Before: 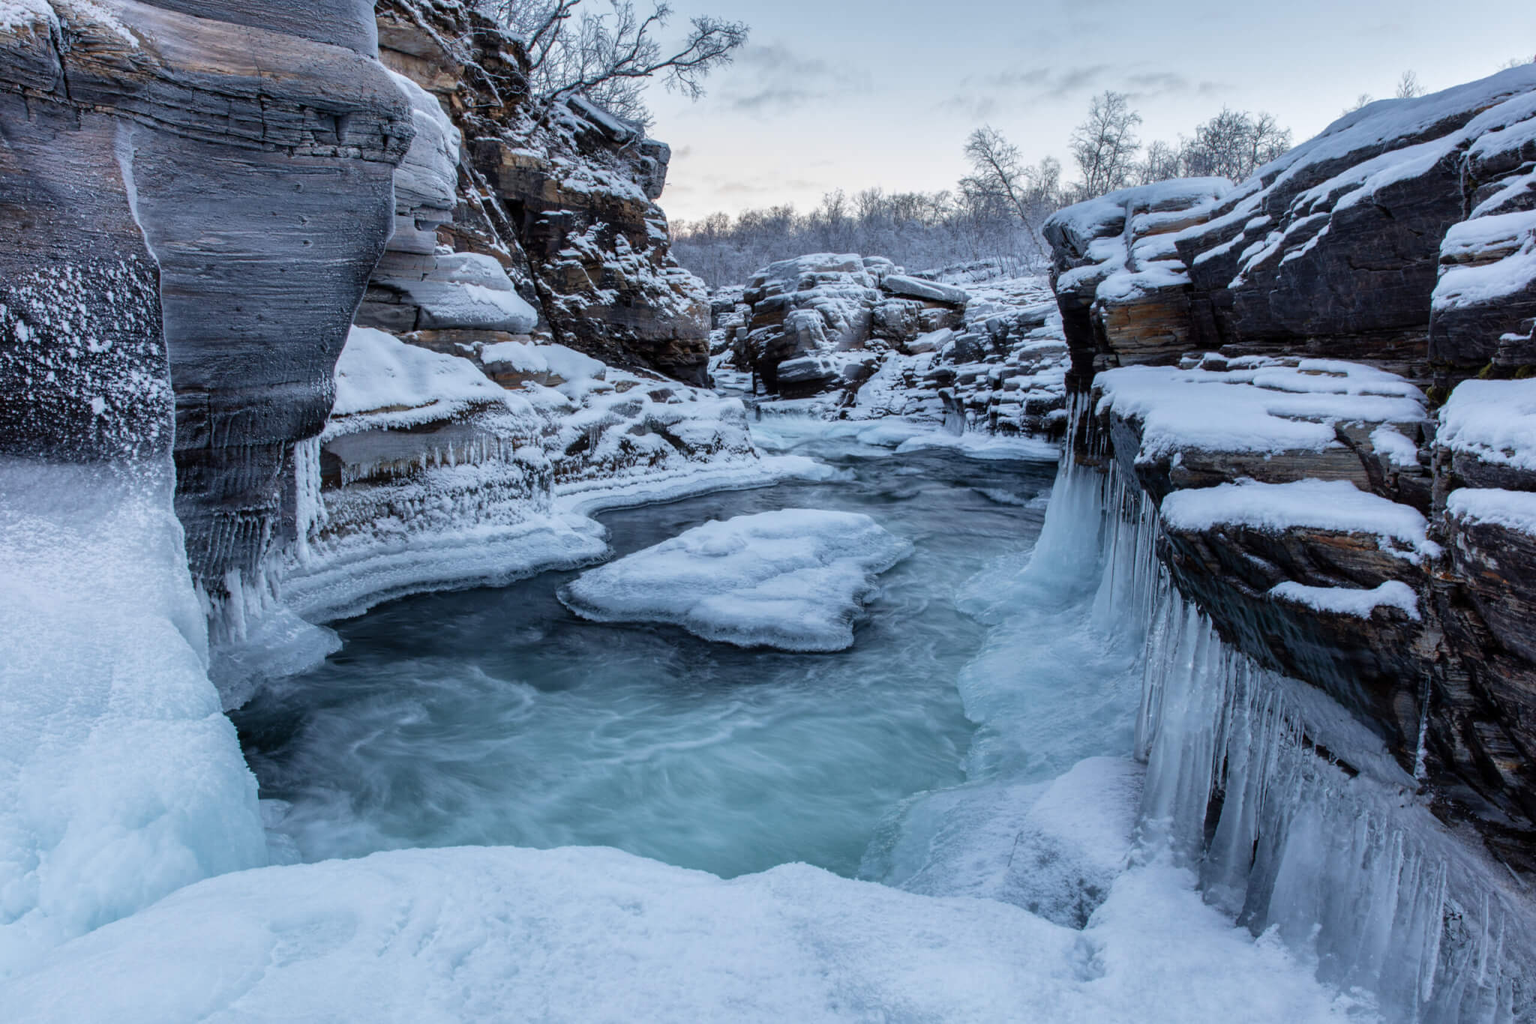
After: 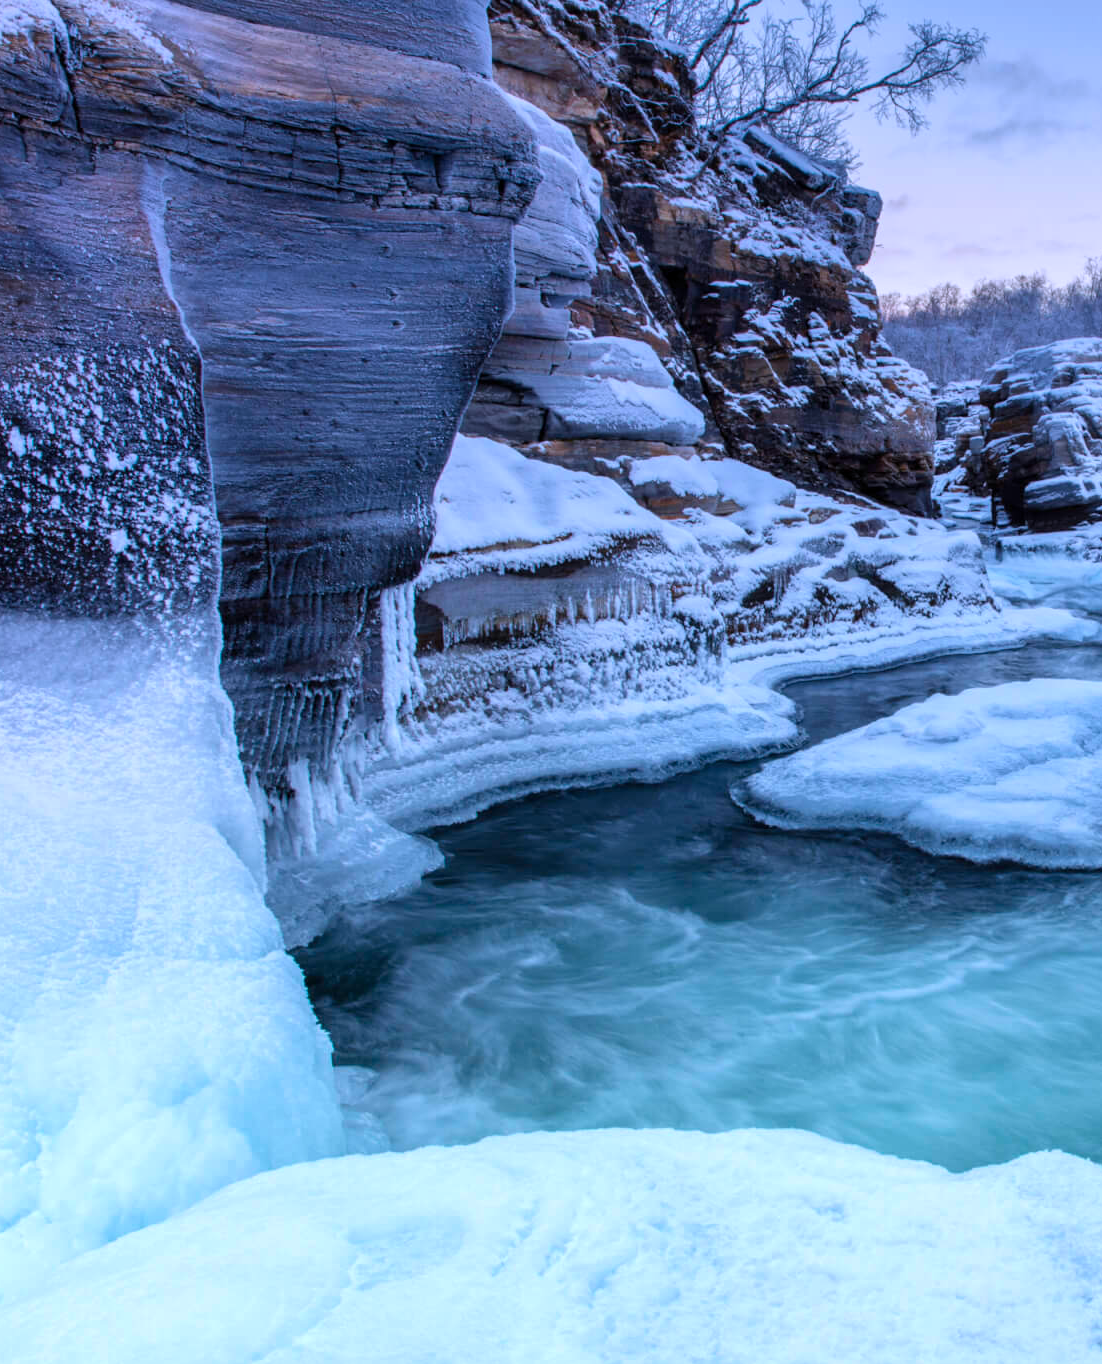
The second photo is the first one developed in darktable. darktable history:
exposure: exposure 0.6 EV, compensate highlight preservation false
color balance rgb: perceptual saturation grading › global saturation 30%, global vibrance 20%
white balance: emerald 1
crop: left 0.587%, right 45.588%, bottom 0.086%
graduated density: hue 238.83°, saturation 50%
